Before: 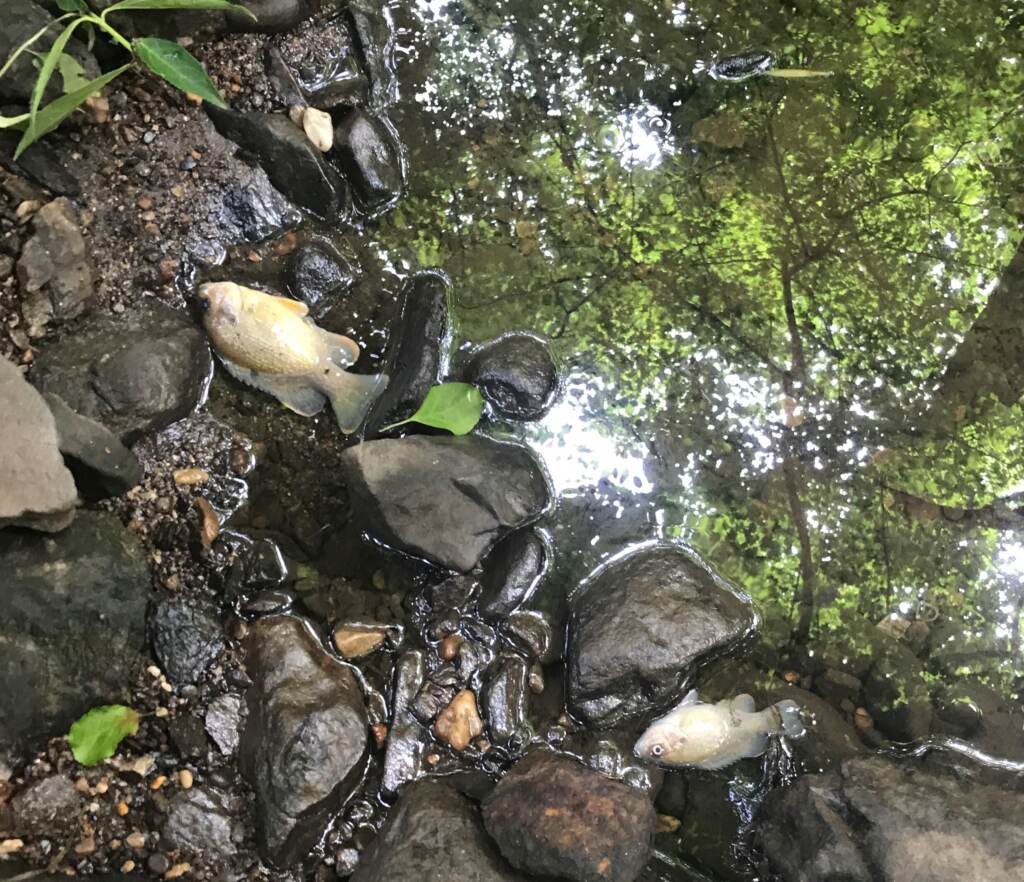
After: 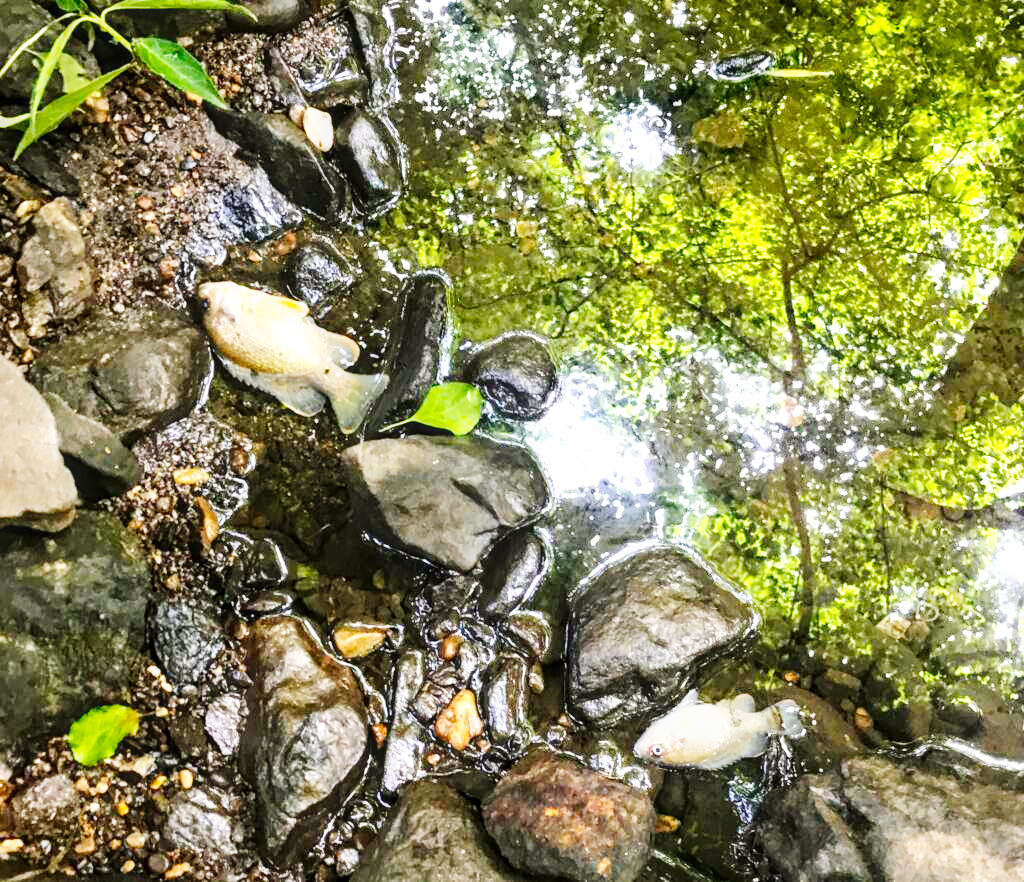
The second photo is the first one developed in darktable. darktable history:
color balance rgb: shadows lift › chroma 3.566%, shadows lift › hue 89.14°, linear chroma grading › global chroma 15.652%, perceptual saturation grading › global saturation 25.096%
base curve: curves: ch0 [(0, 0.003) (0.001, 0.002) (0.006, 0.004) (0.02, 0.022) (0.048, 0.086) (0.094, 0.234) (0.162, 0.431) (0.258, 0.629) (0.385, 0.8) (0.548, 0.918) (0.751, 0.988) (1, 1)], preserve colors none
local contrast: detail 130%
